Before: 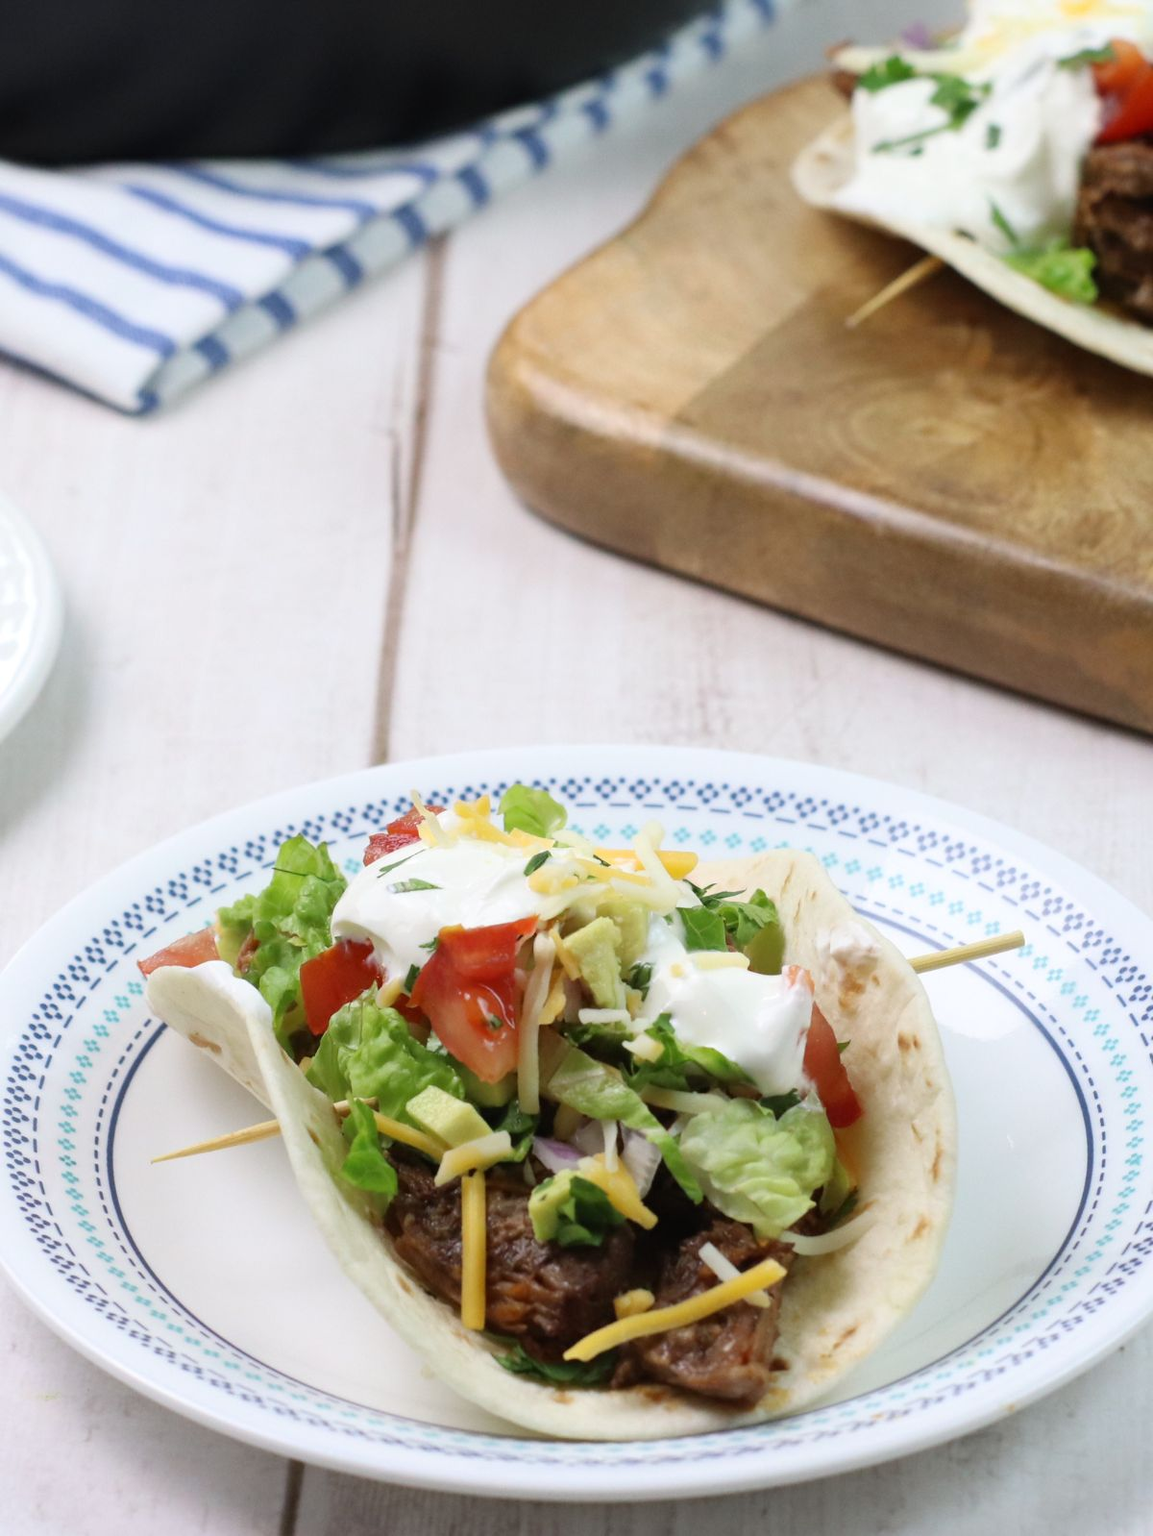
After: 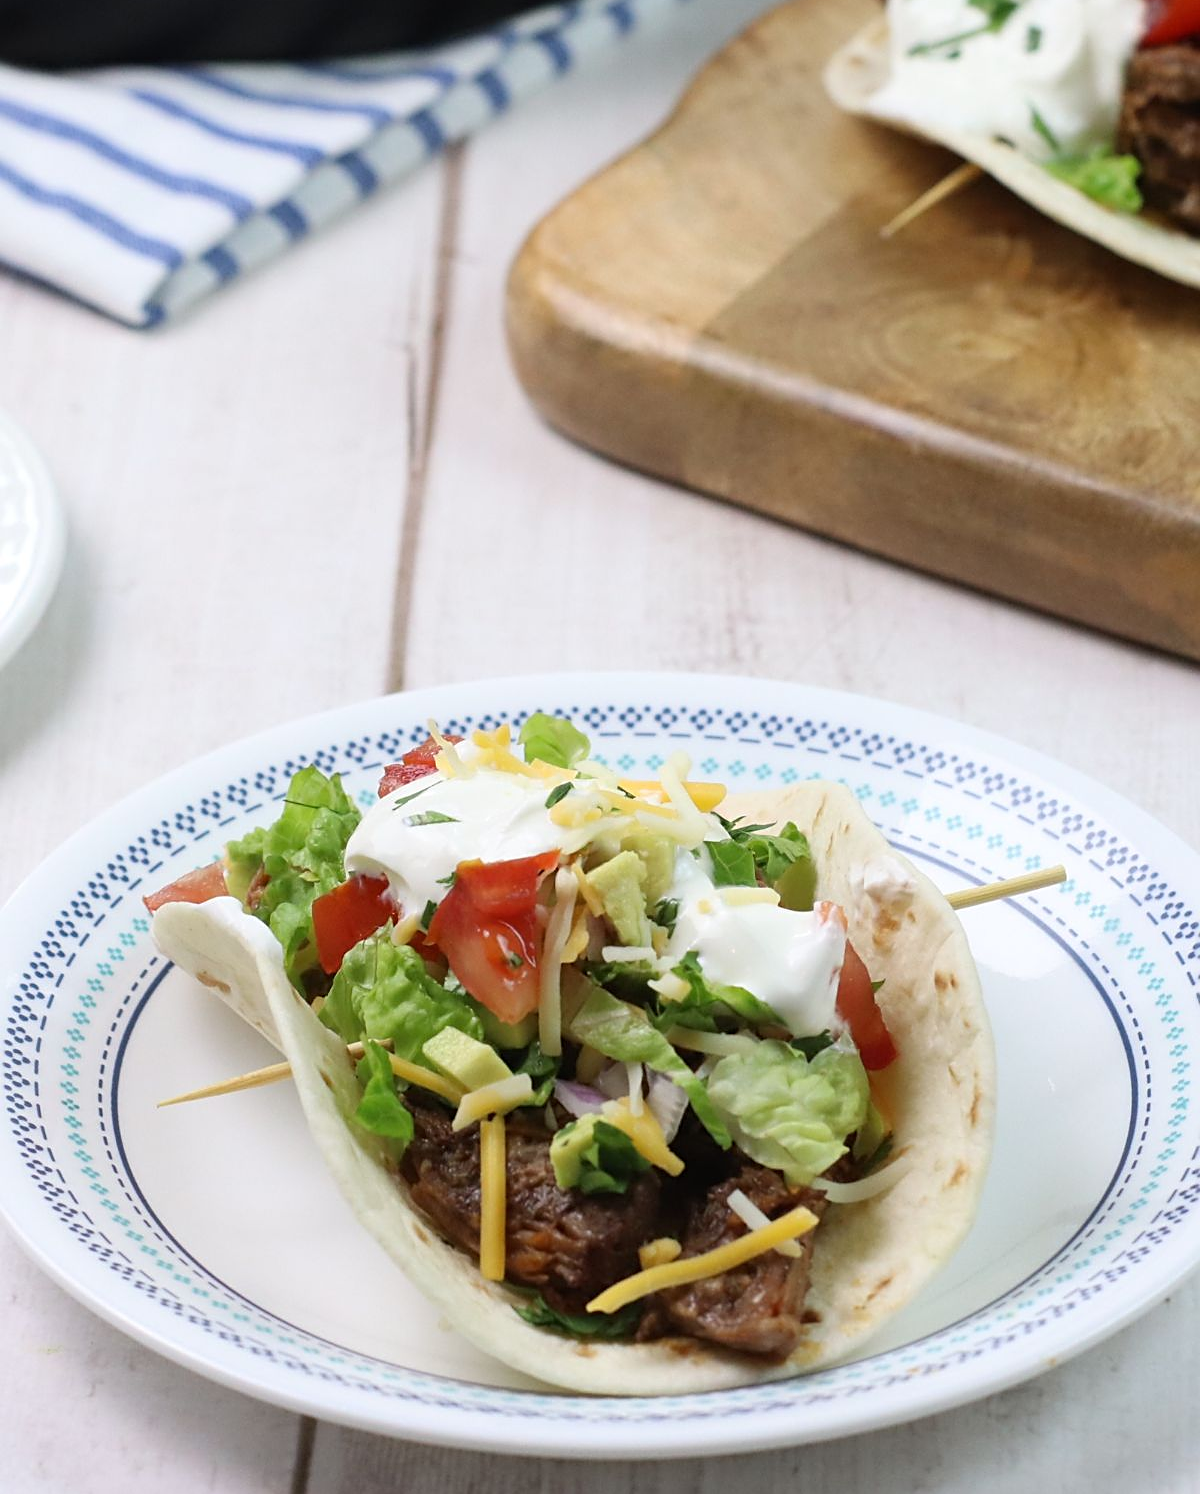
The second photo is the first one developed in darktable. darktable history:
crop and rotate: top 6.496%
sharpen: on, module defaults
